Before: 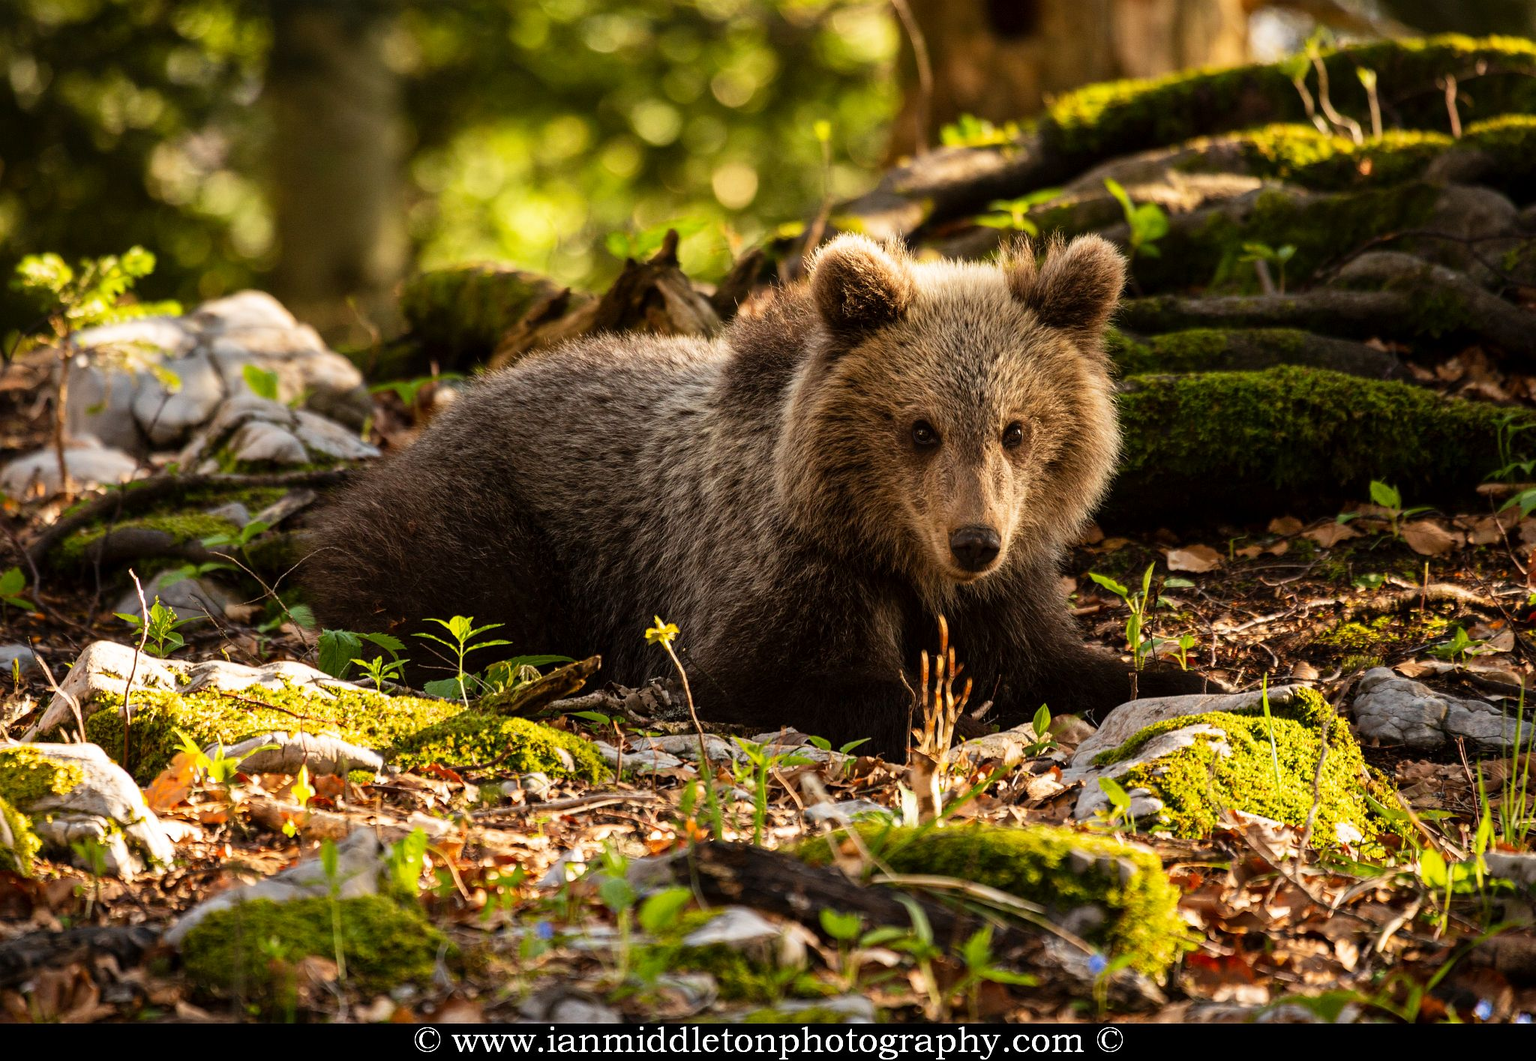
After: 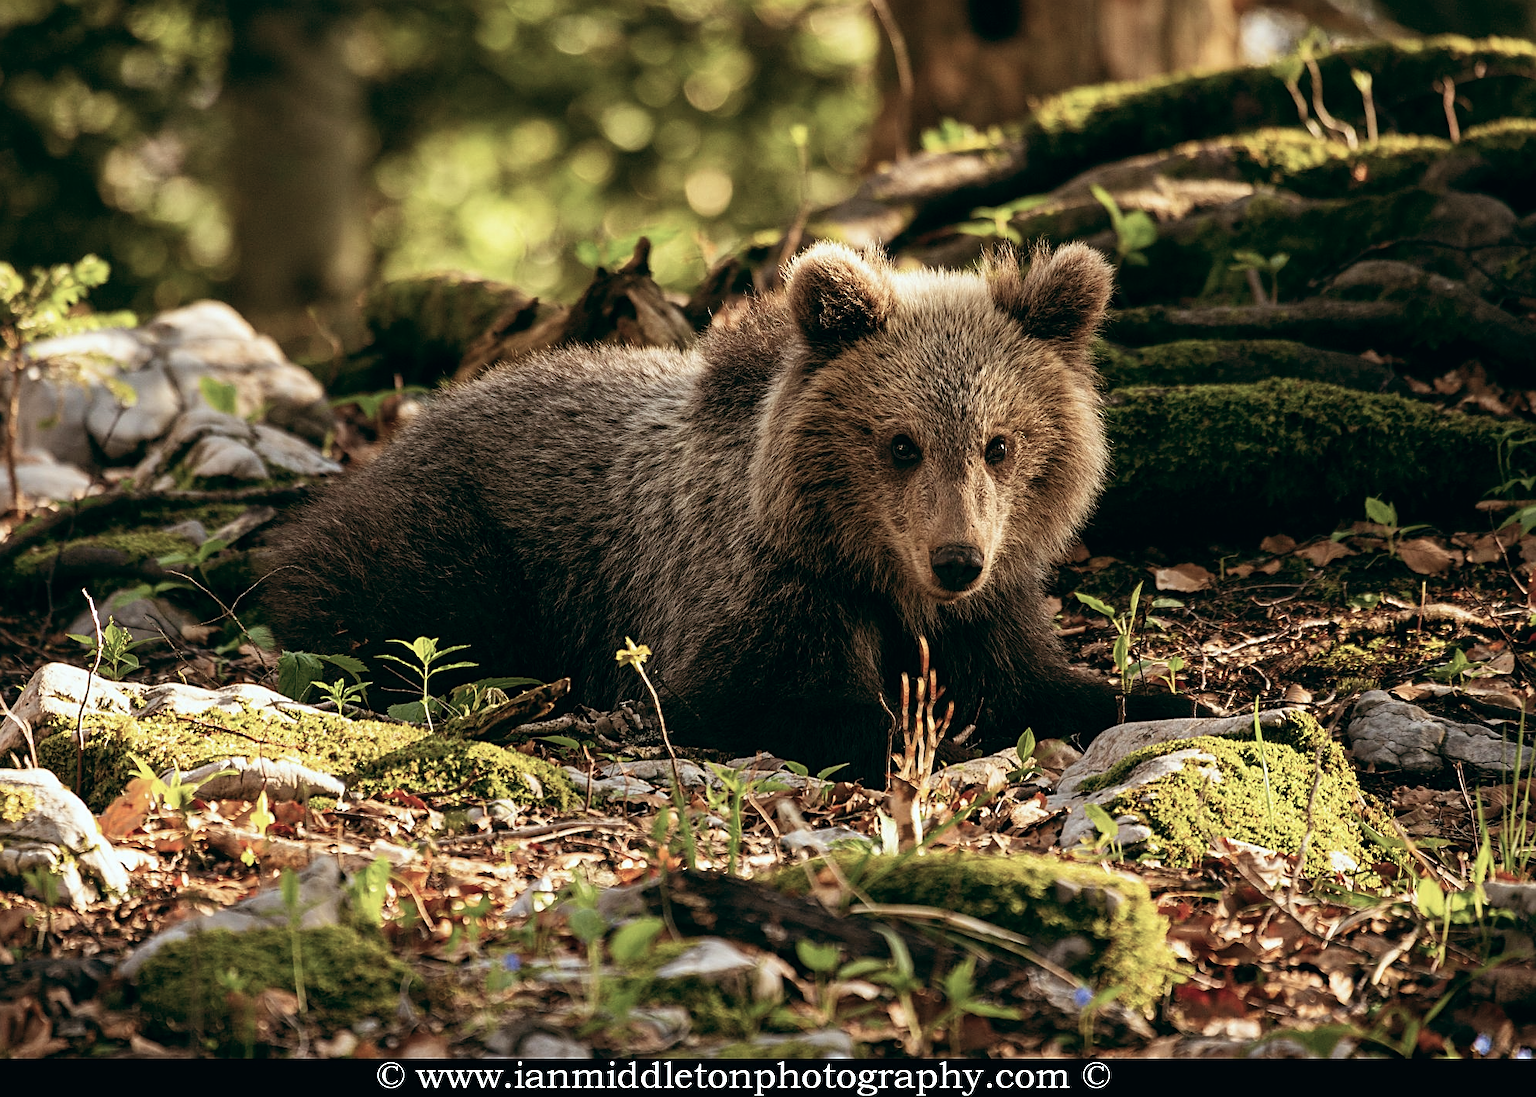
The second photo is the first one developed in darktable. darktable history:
color balance: lift [1, 0.994, 1.002, 1.006], gamma [0.957, 1.081, 1.016, 0.919], gain [0.97, 0.972, 1.01, 1.028], input saturation 91.06%, output saturation 79.8%
sharpen: on, module defaults
crop and rotate: left 3.238%
